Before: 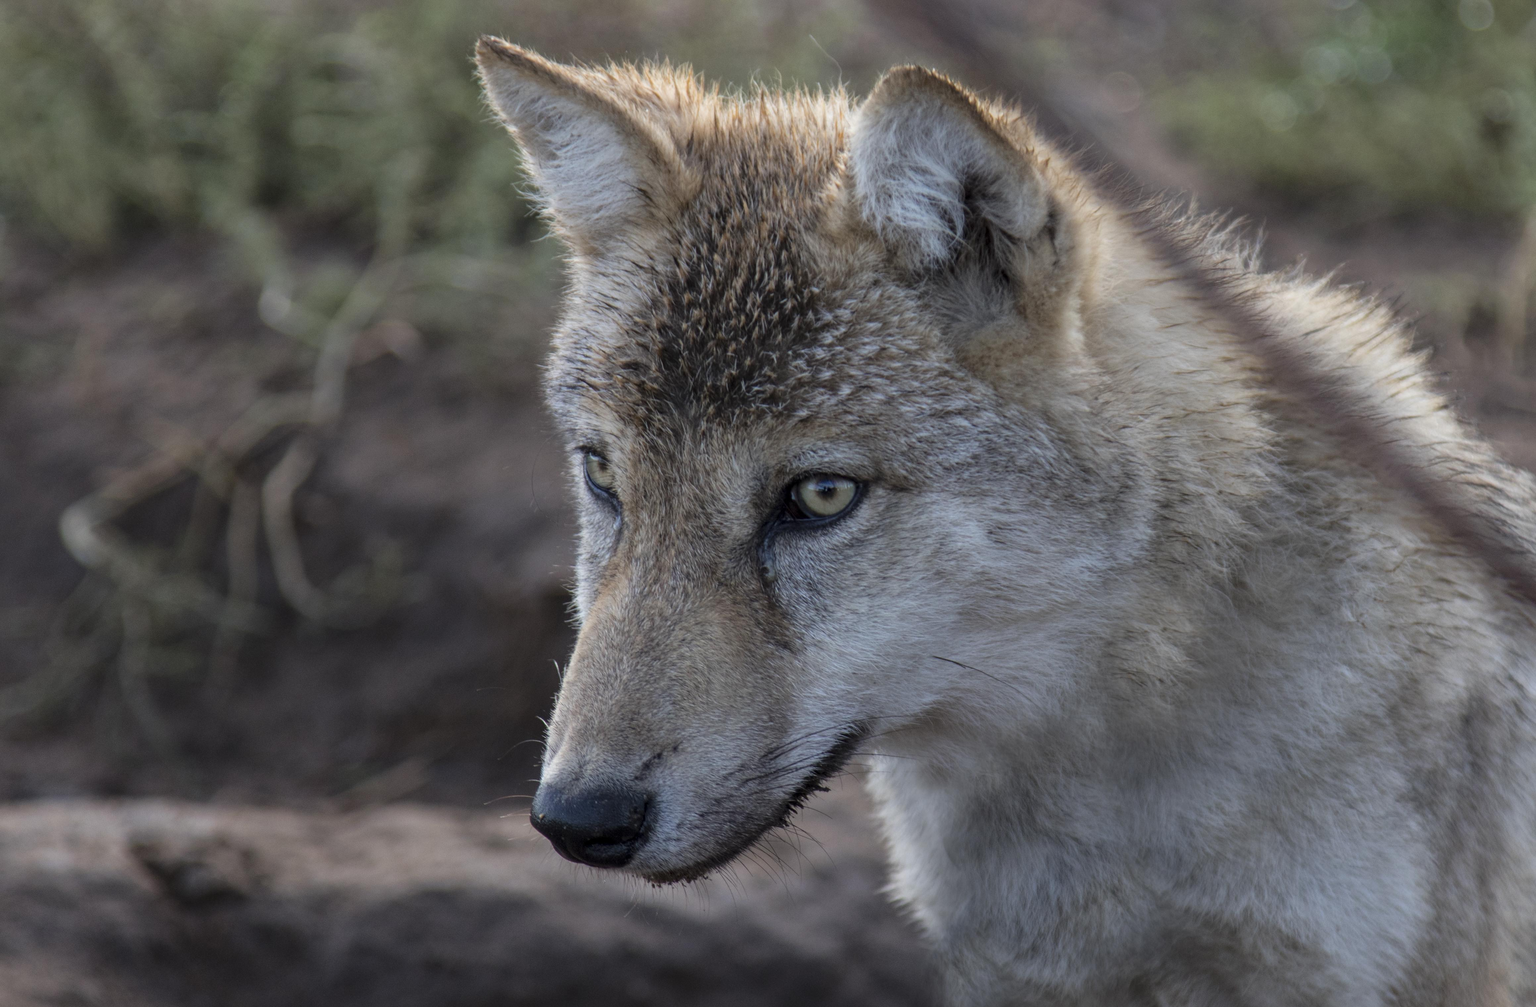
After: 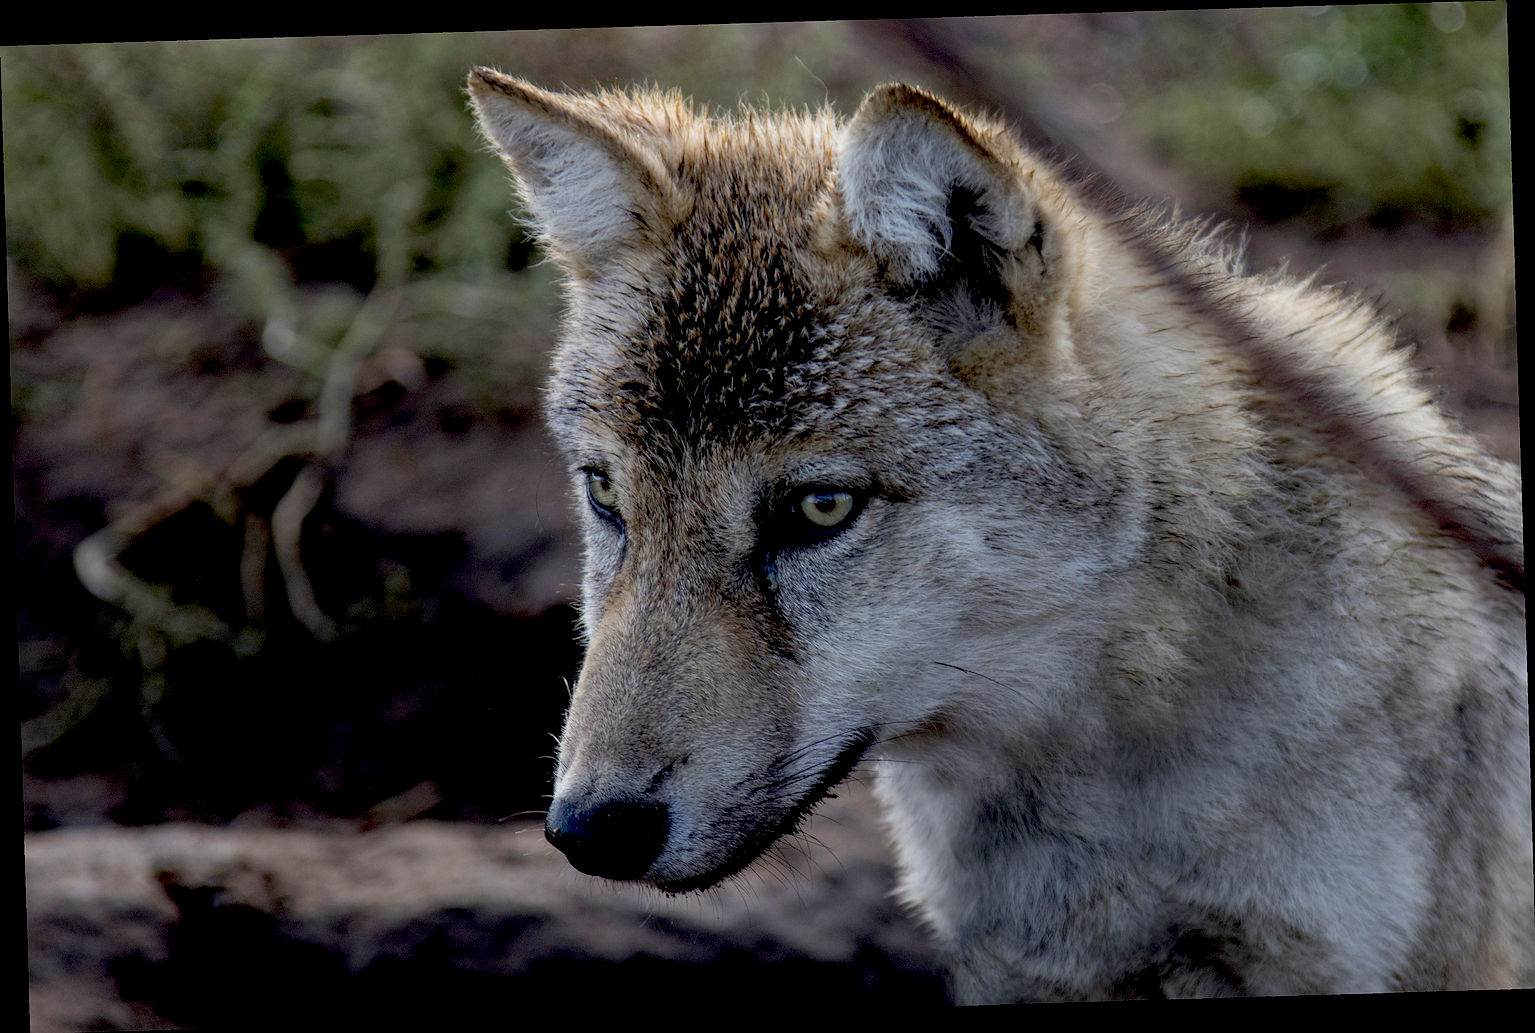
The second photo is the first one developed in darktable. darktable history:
rotate and perspective: rotation -1.75°, automatic cropping off
exposure: black level correction 0.047, exposure 0.013 EV, compensate highlight preservation false
sharpen: on, module defaults
